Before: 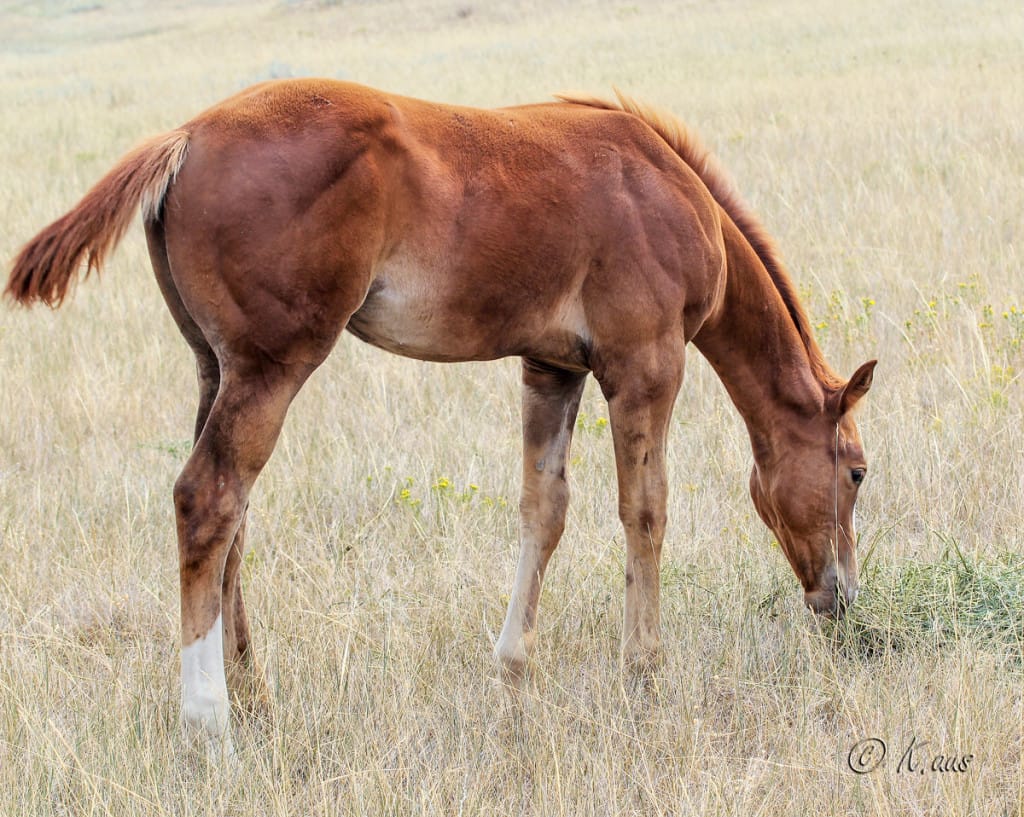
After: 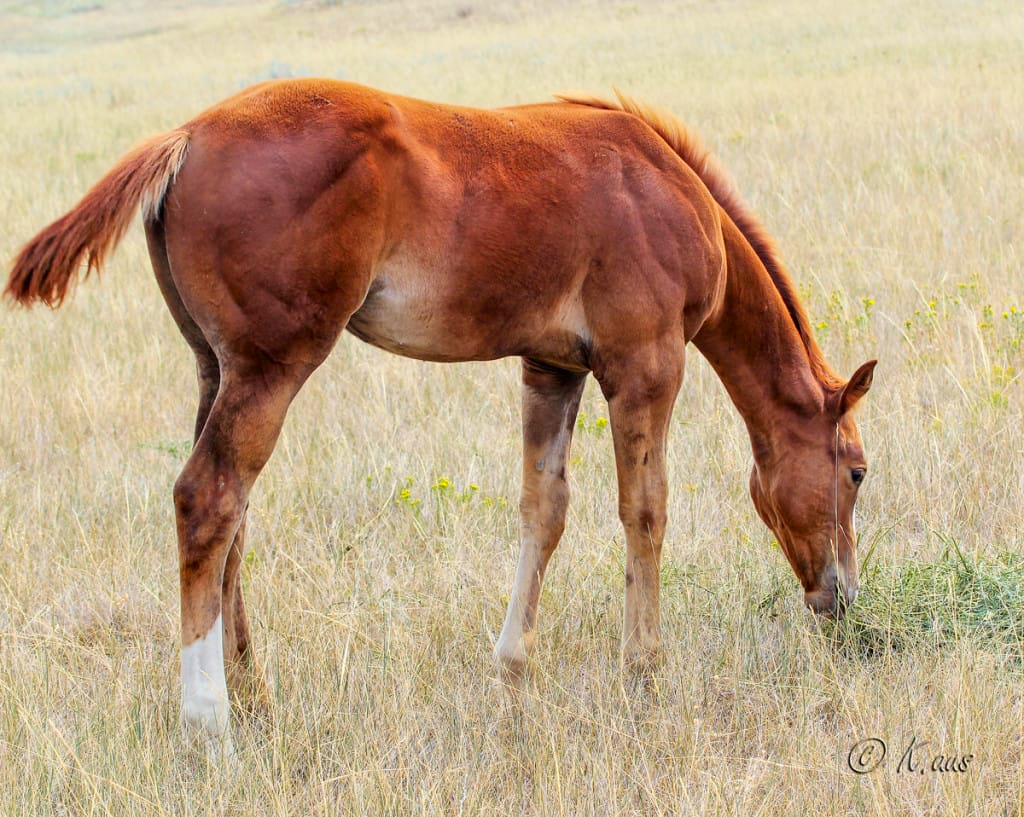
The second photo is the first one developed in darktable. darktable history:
contrast brightness saturation: brightness -0.017, saturation 0.369
